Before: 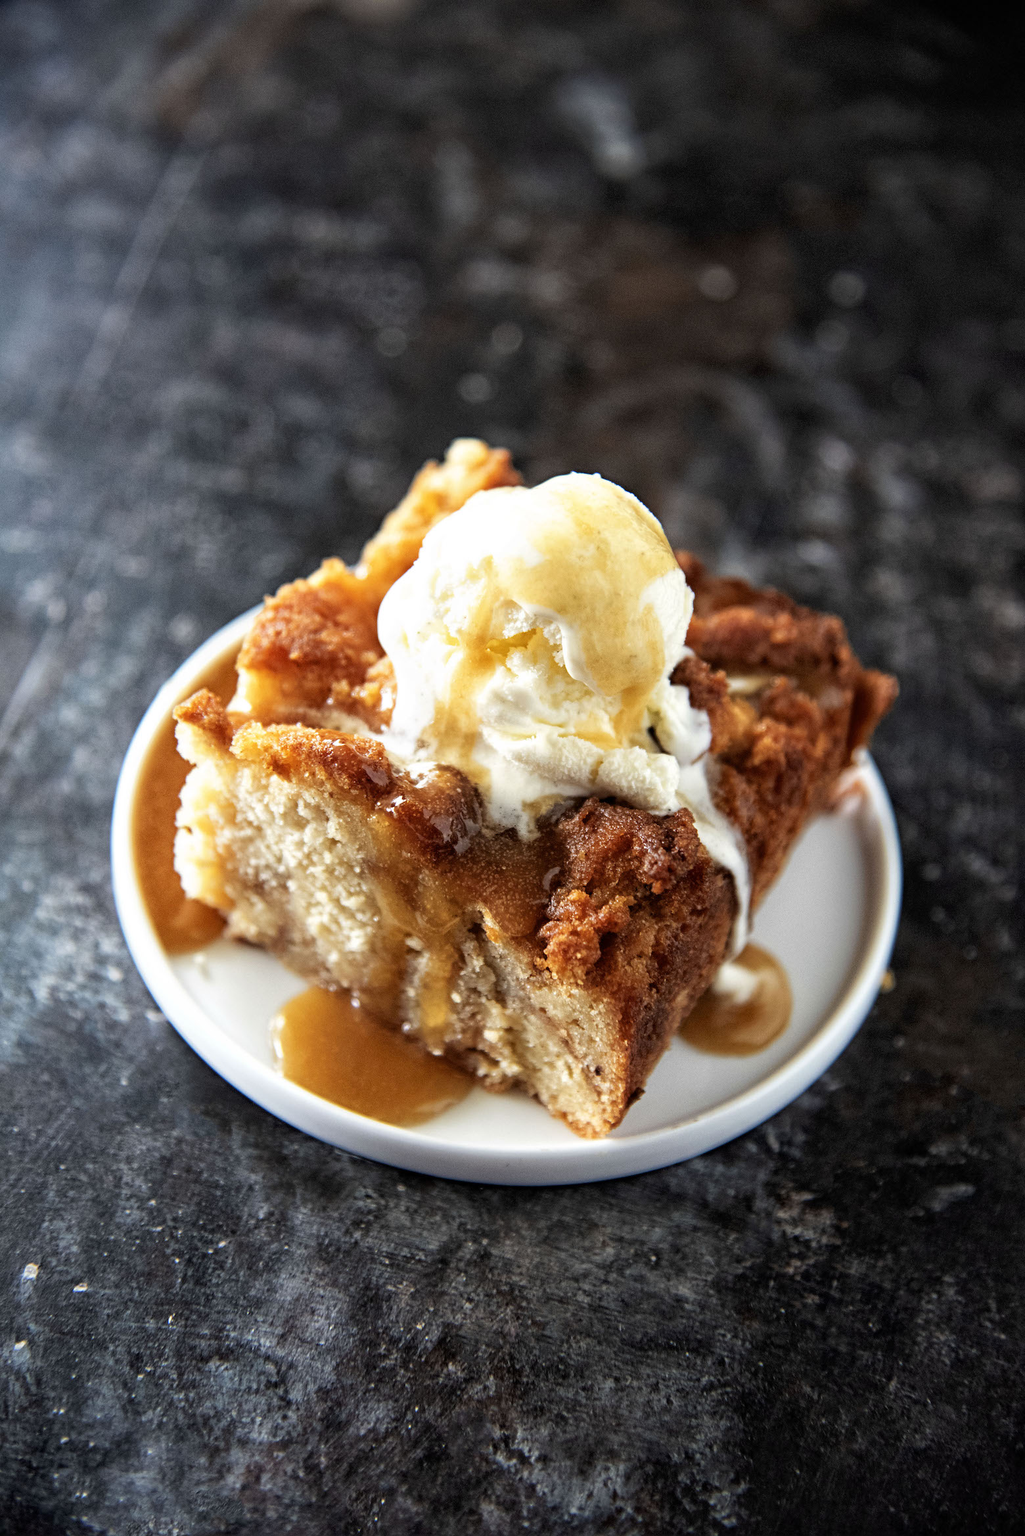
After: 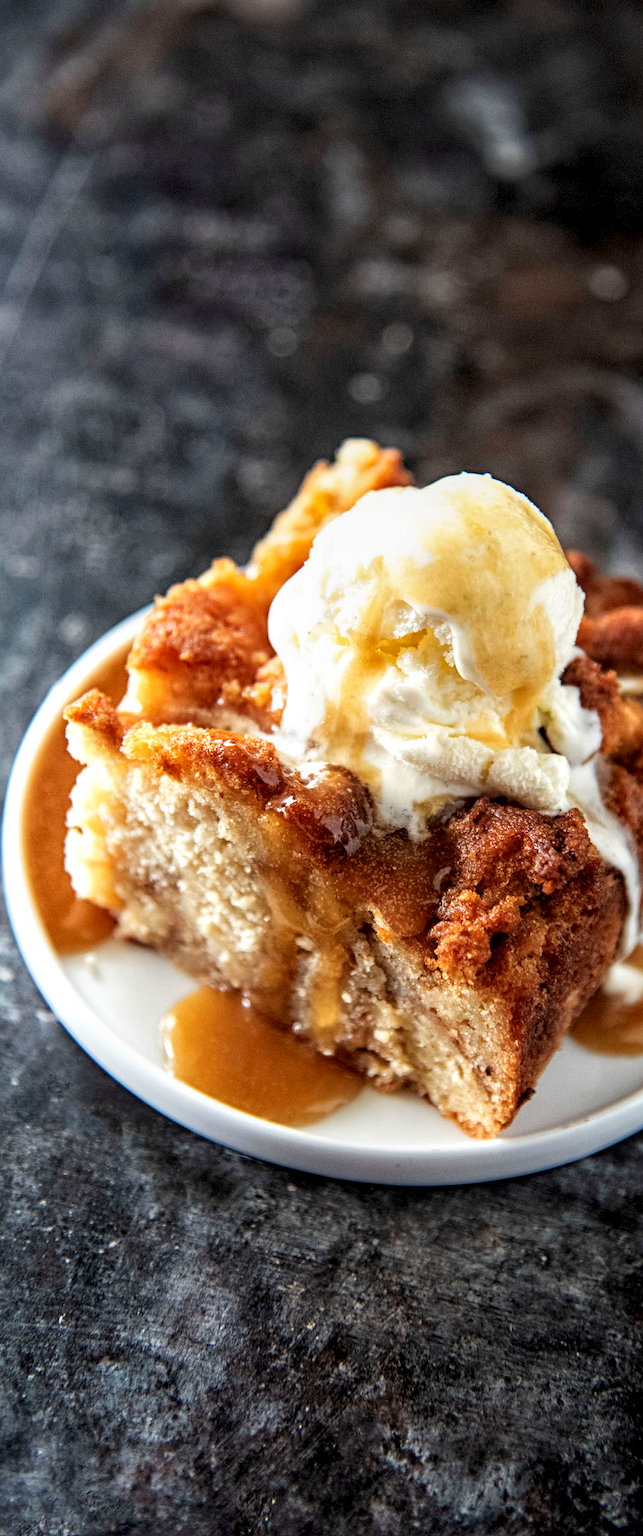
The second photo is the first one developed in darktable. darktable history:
exposure: exposure -0.012 EV, compensate highlight preservation false
local contrast: on, module defaults
crop: left 10.709%, right 26.514%
